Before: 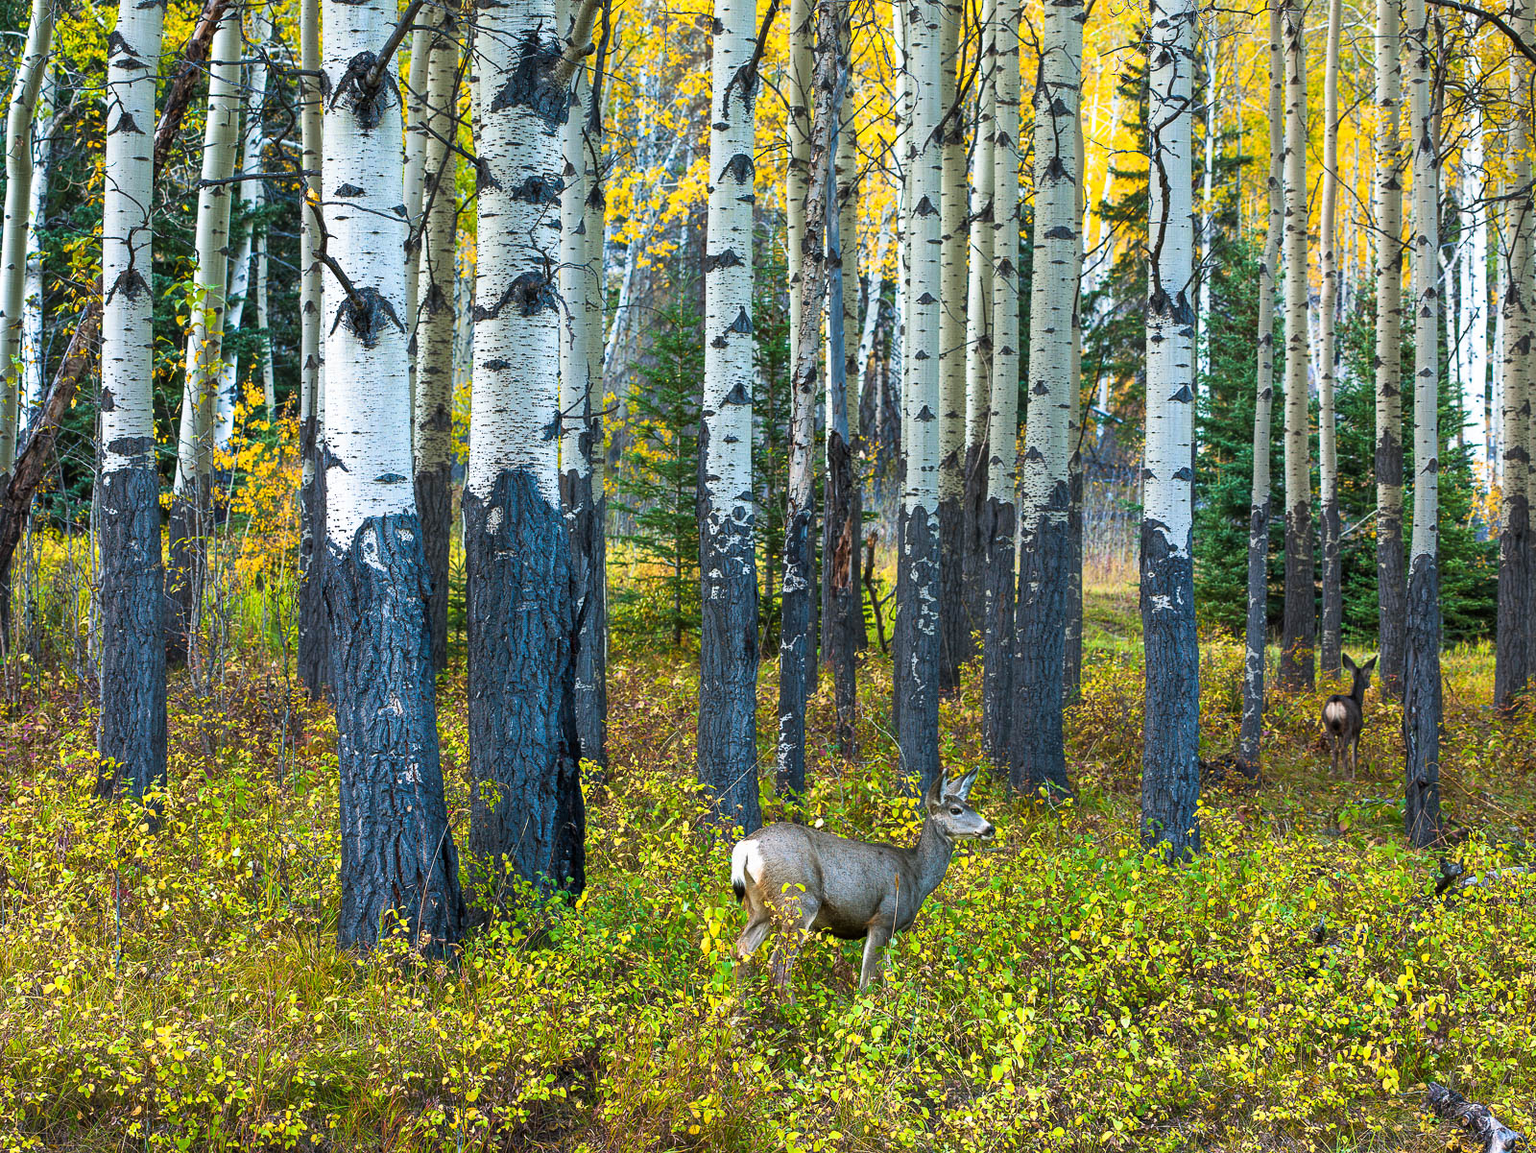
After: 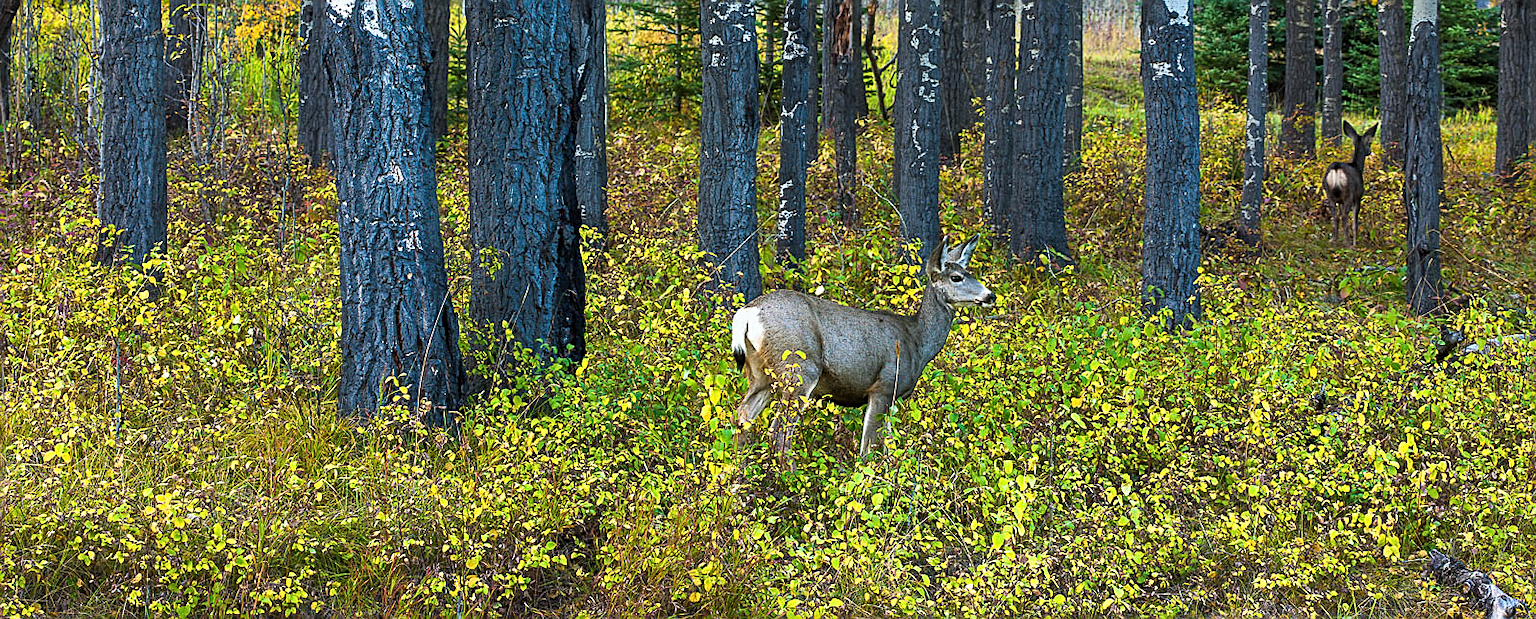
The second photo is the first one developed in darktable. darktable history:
sharpen: on, module defaults
crop and rotate: top 46.237%
white balance: red 0.978, blue 0.999
